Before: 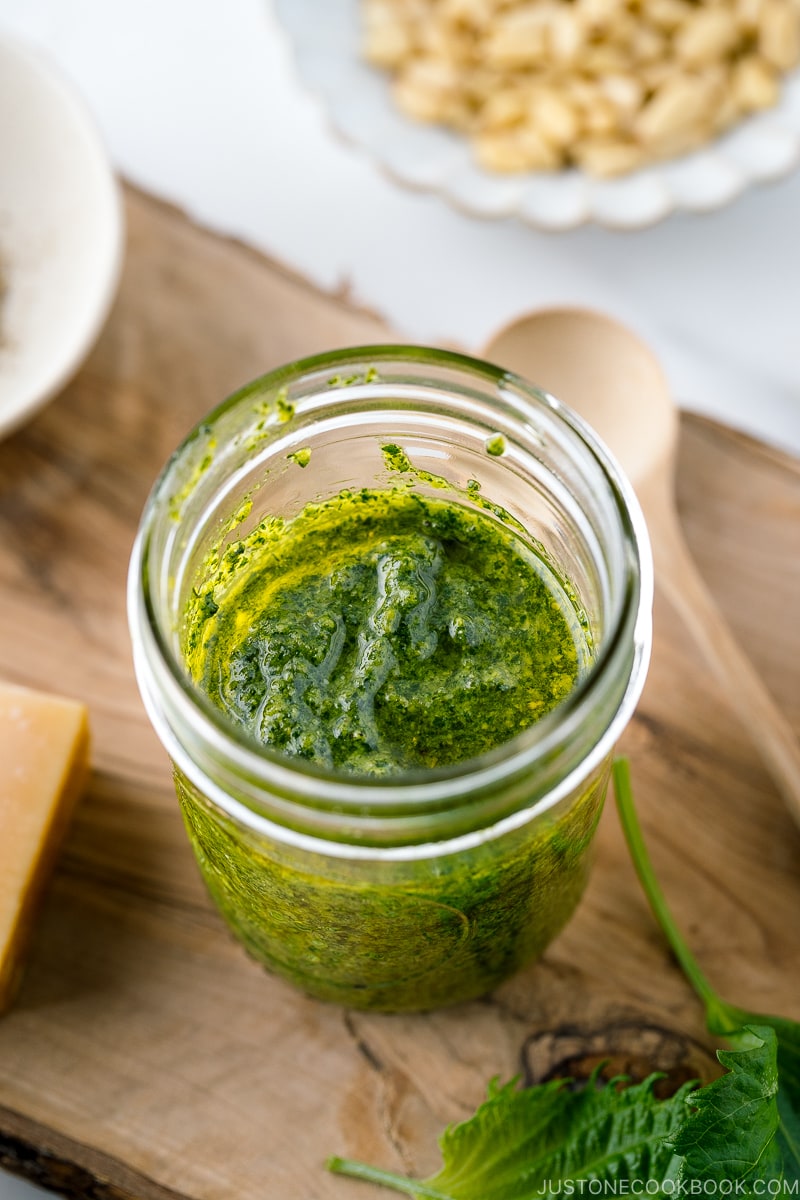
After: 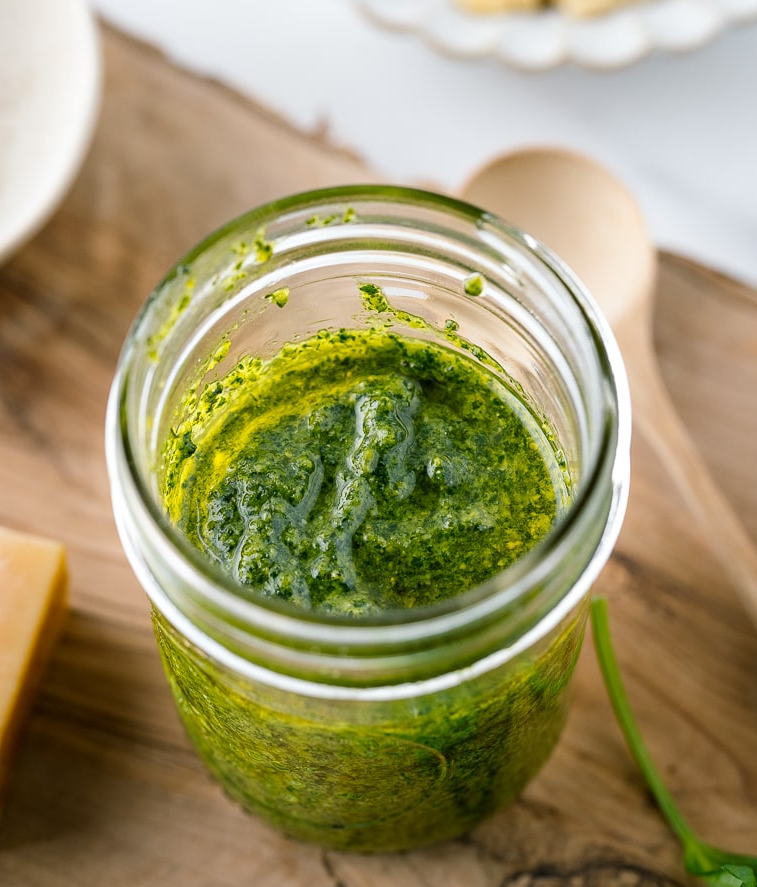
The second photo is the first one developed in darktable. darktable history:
crop and rotate: left 2.981%, top 13.402%, right 2.296%, bottom 12.646%
